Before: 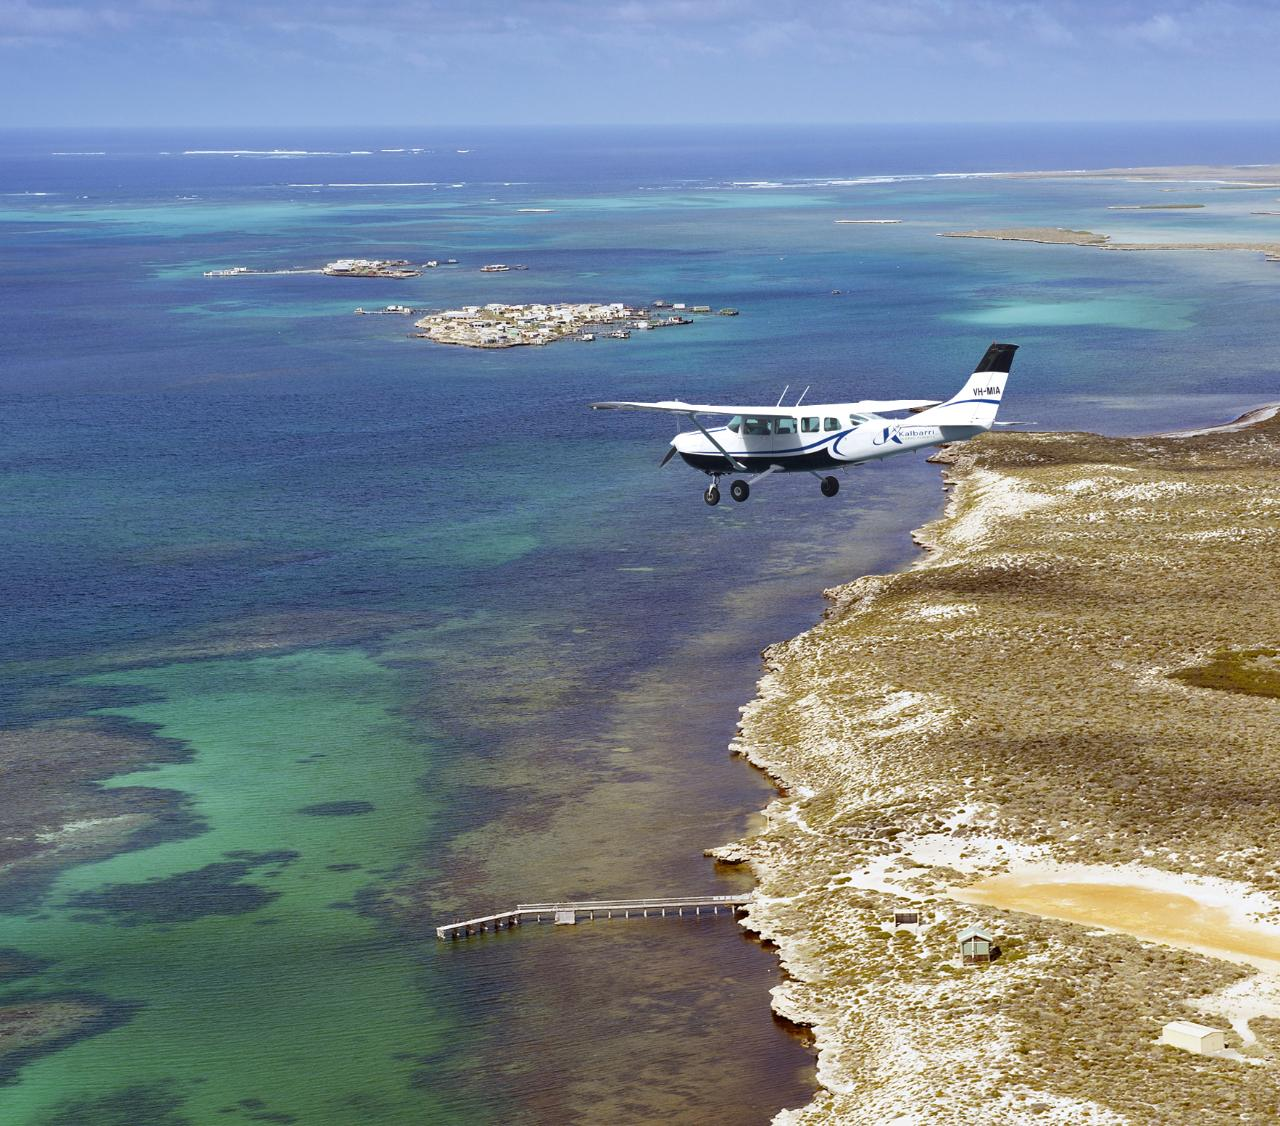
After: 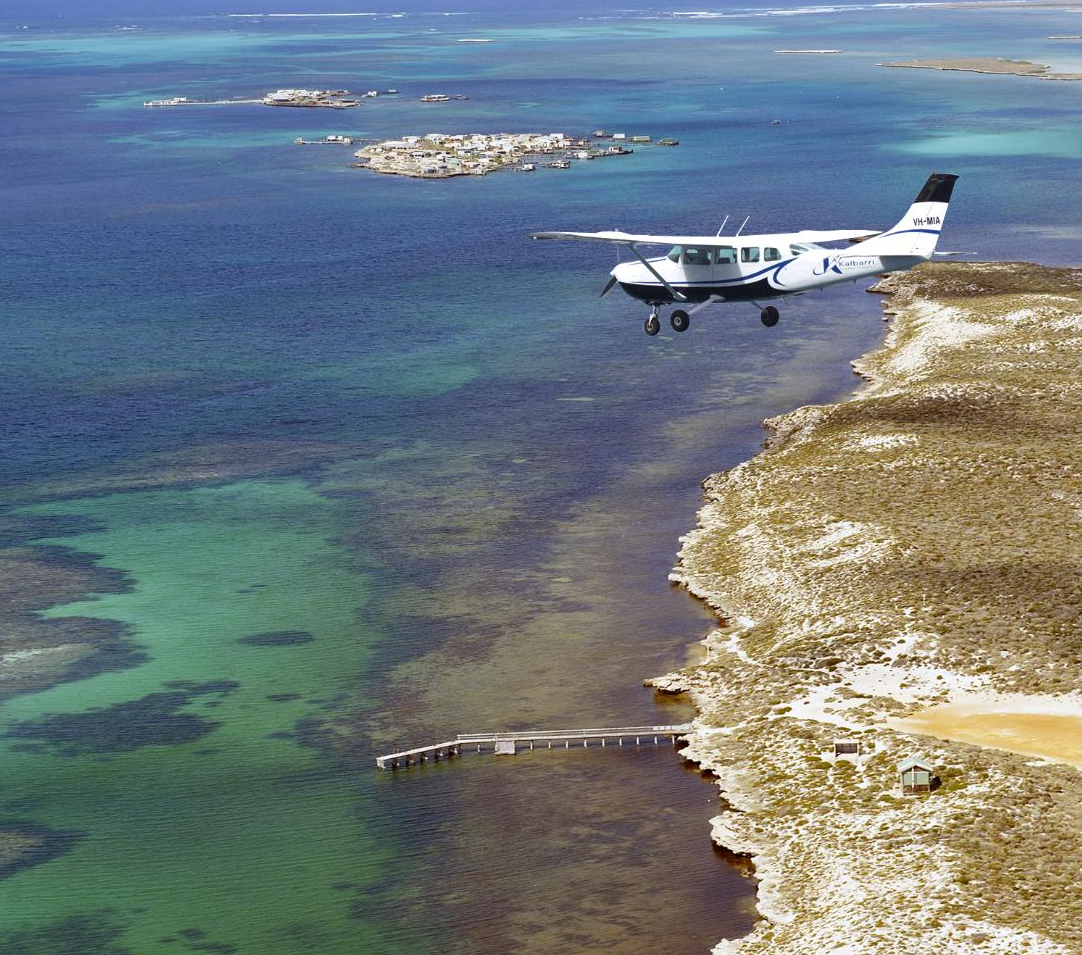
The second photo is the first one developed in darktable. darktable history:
crop and rotate: left 4.765%, top 15.122%, right 10.679%
